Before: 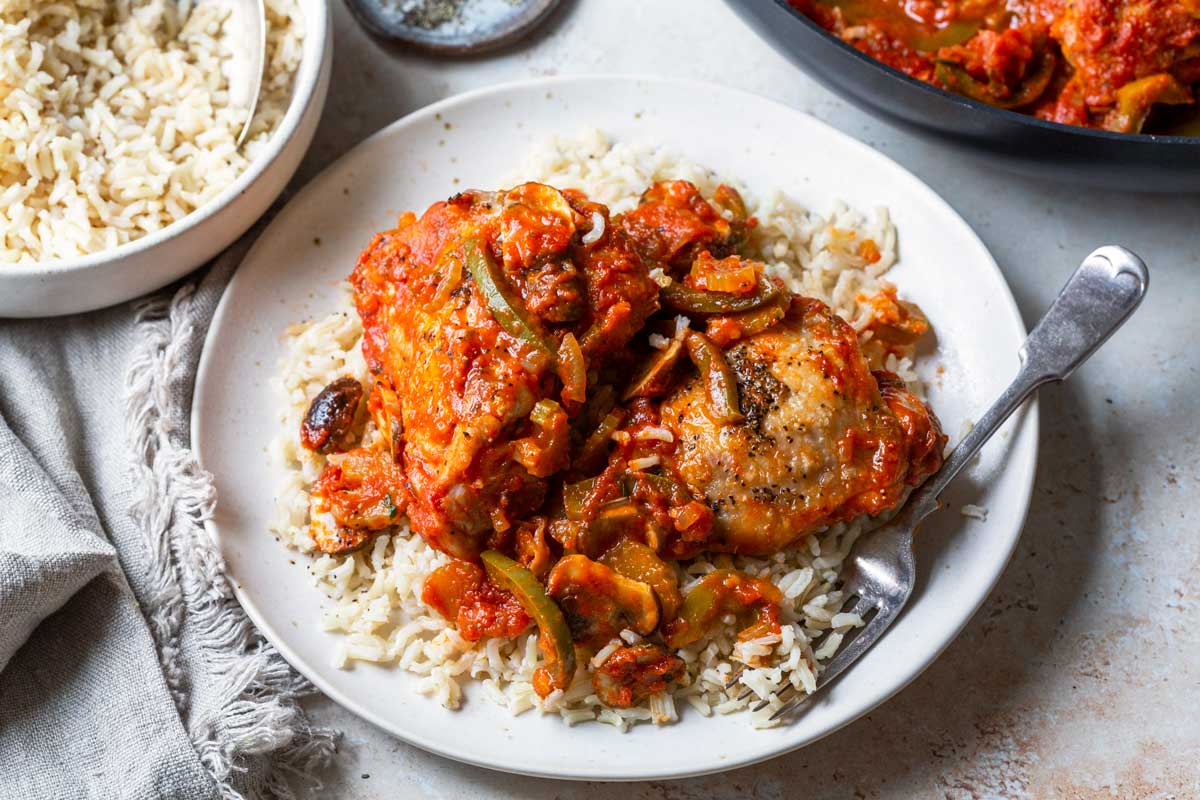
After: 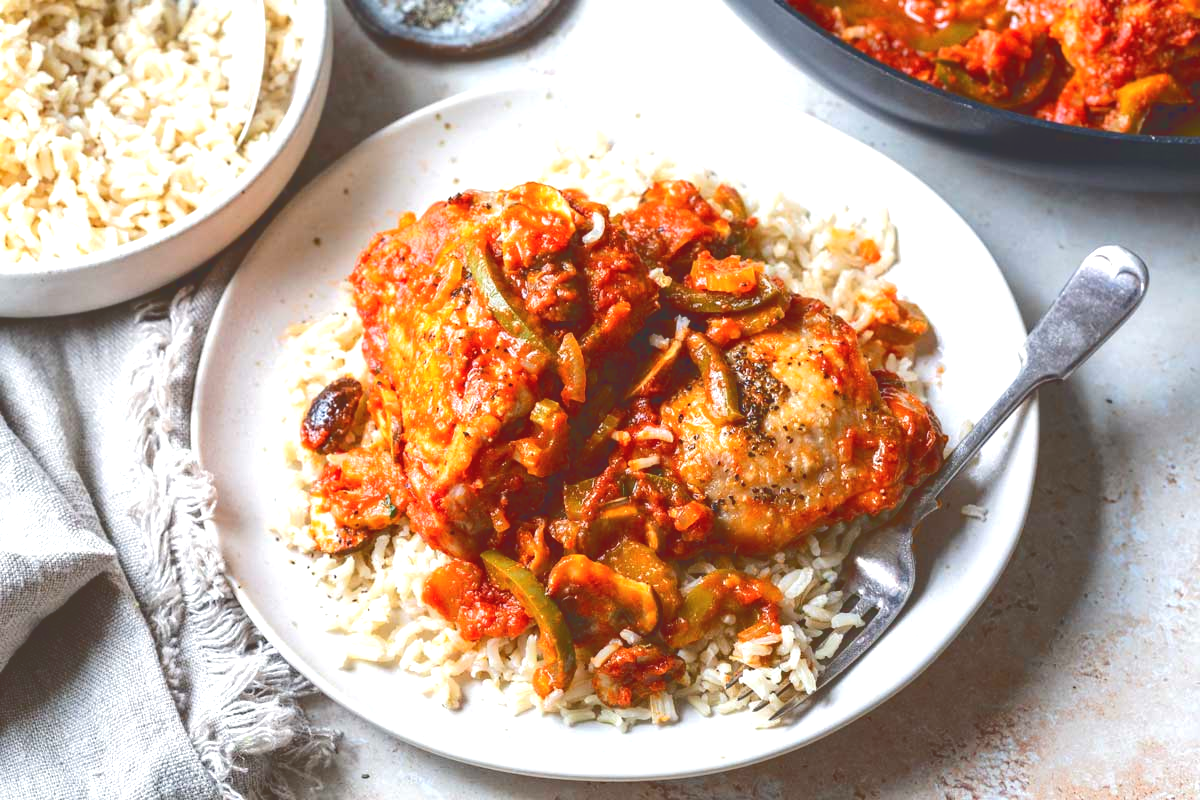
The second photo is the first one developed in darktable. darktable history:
exposure: black level correction -0.002, exposure 0.536 EV, compensate highlight preservation false
tone curve: curves: ch0 [(0, 0) (0.003, 0.211) (0.011, 0.211) (0.025, 0.215) (0.044, 0.218) (0.069, 0.224) (0.1, 0.227) (0.136, 0.233) (0.177, 0.247) (0.224, 0.275) (0.277, 0.309) (0.335, 0.366) (0.399, 0.438) (0.468, 0.515) (0.543, 0.586) (0.623, 0.658) (0.709, 0.735) (0.801, 0.821) (0.898, 0.889) (1, 1)]
